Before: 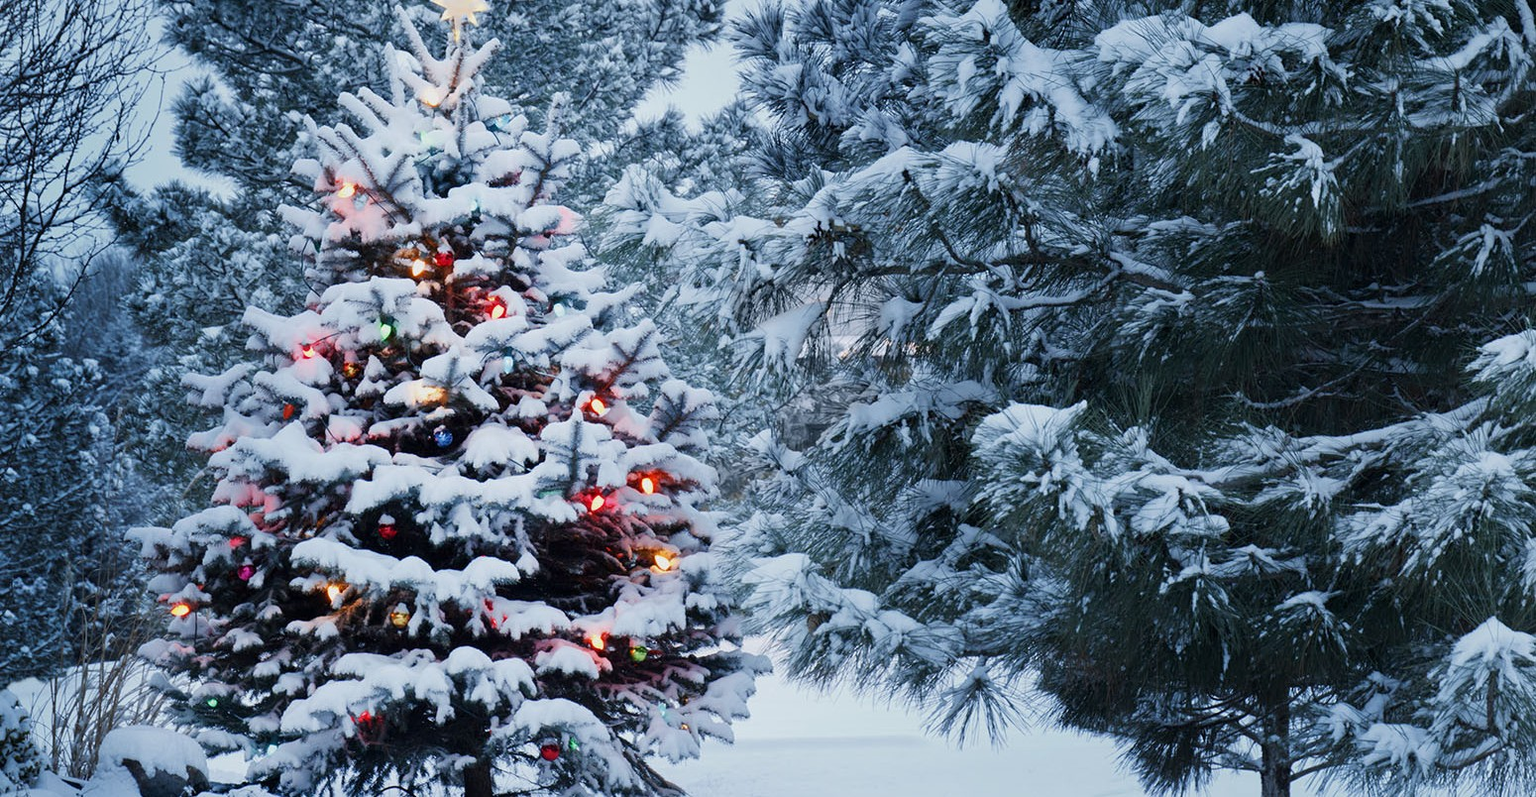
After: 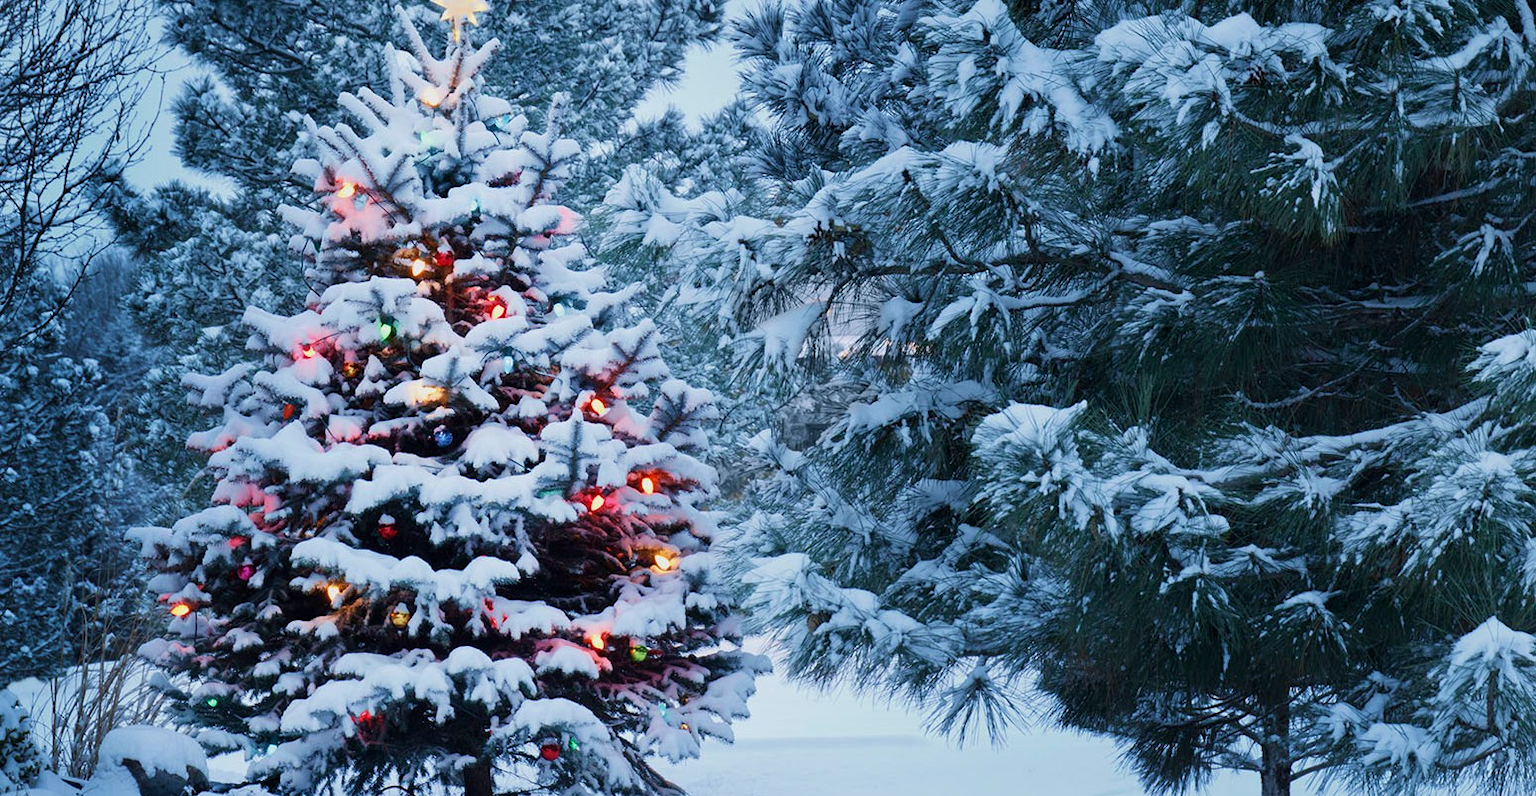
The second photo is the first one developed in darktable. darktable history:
velvia: strength 45.44%
